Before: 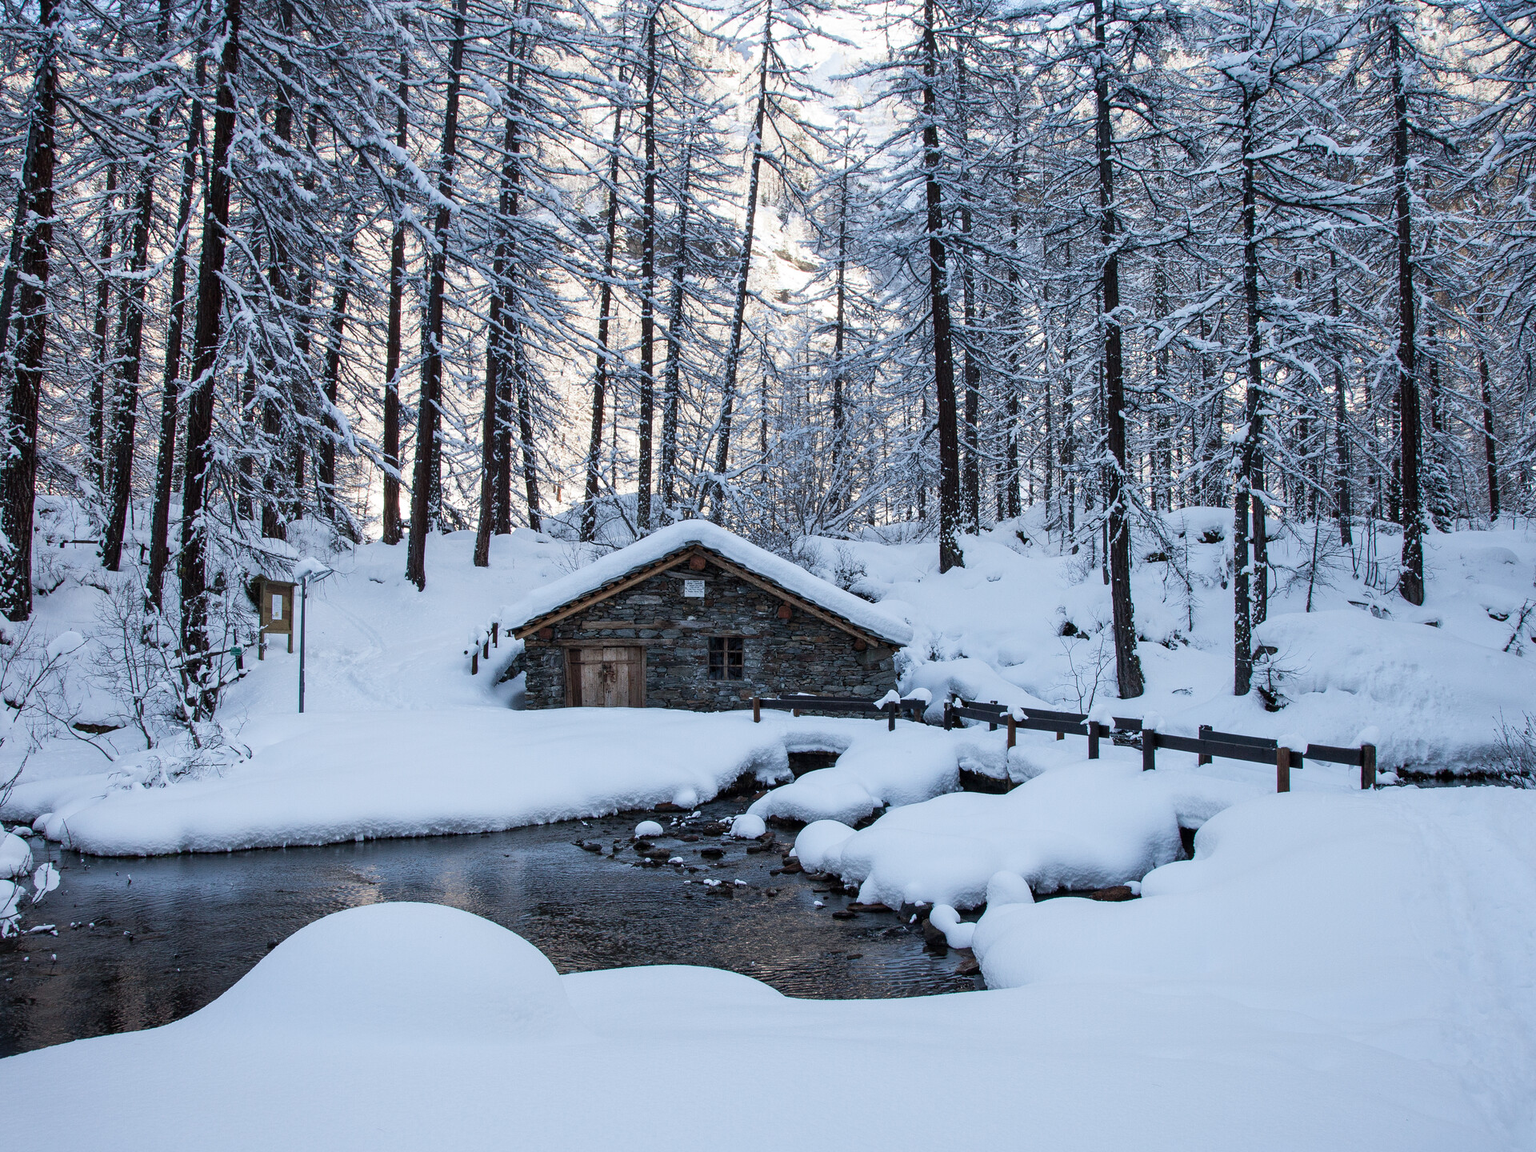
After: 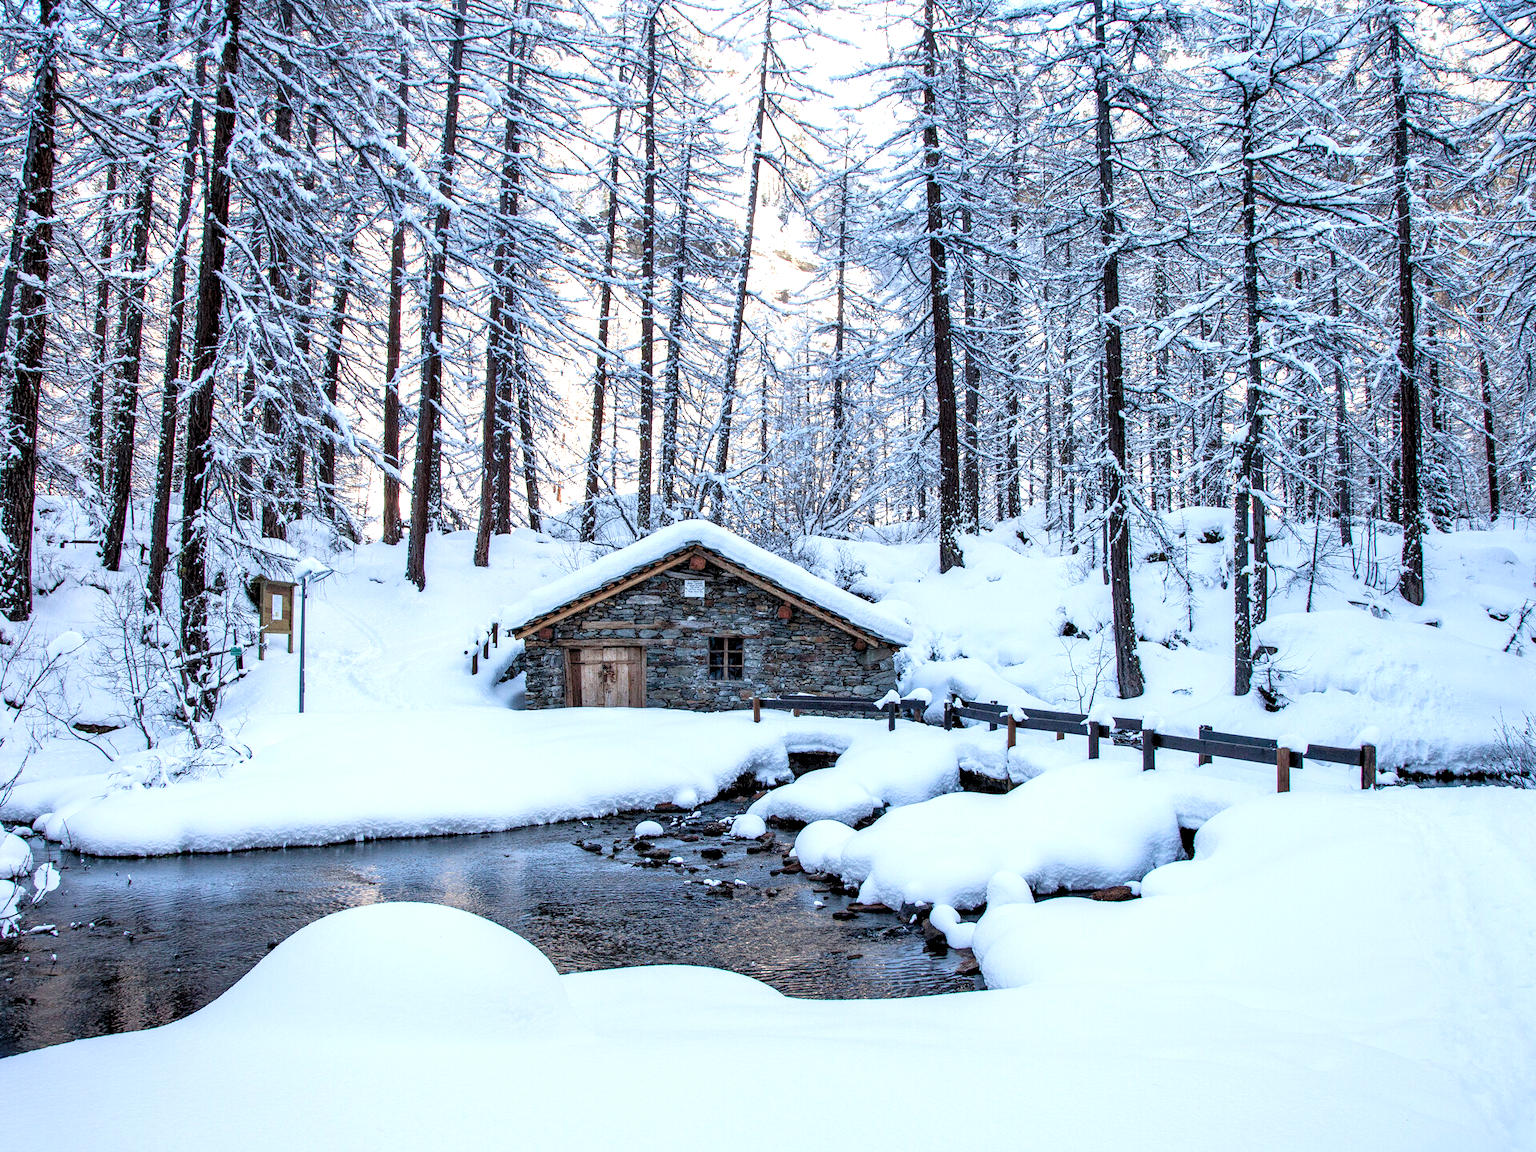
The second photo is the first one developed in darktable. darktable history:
levels: levels [0.036, 0.364, 0.827]
local contrast: shadows 94%, midtone range 0.493
